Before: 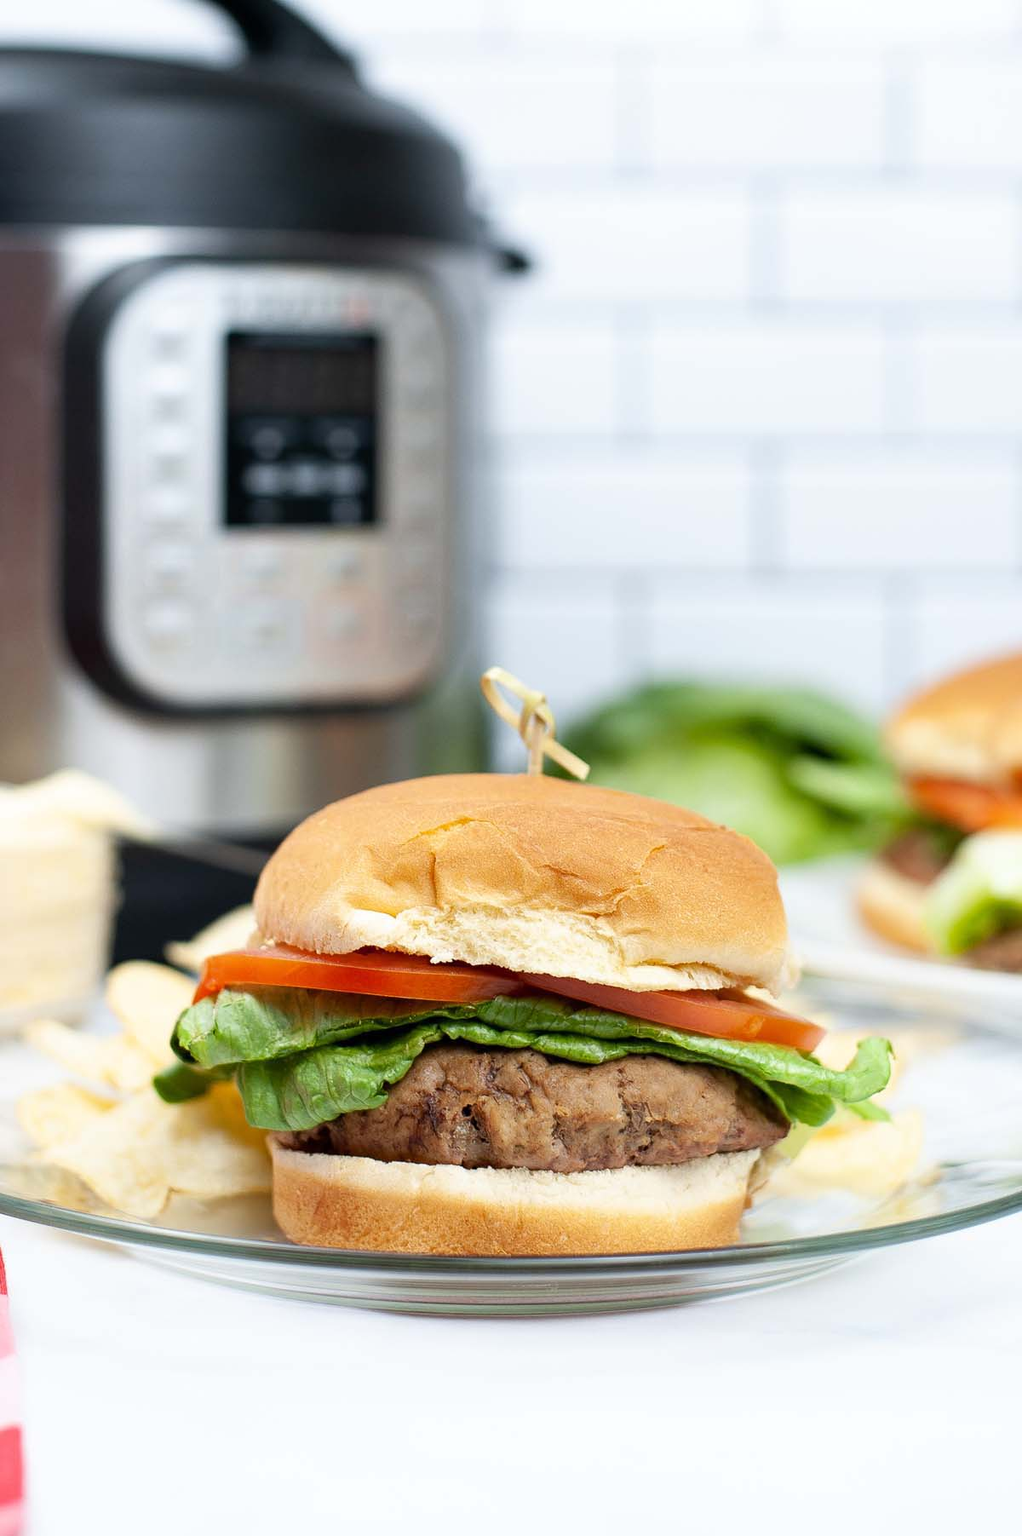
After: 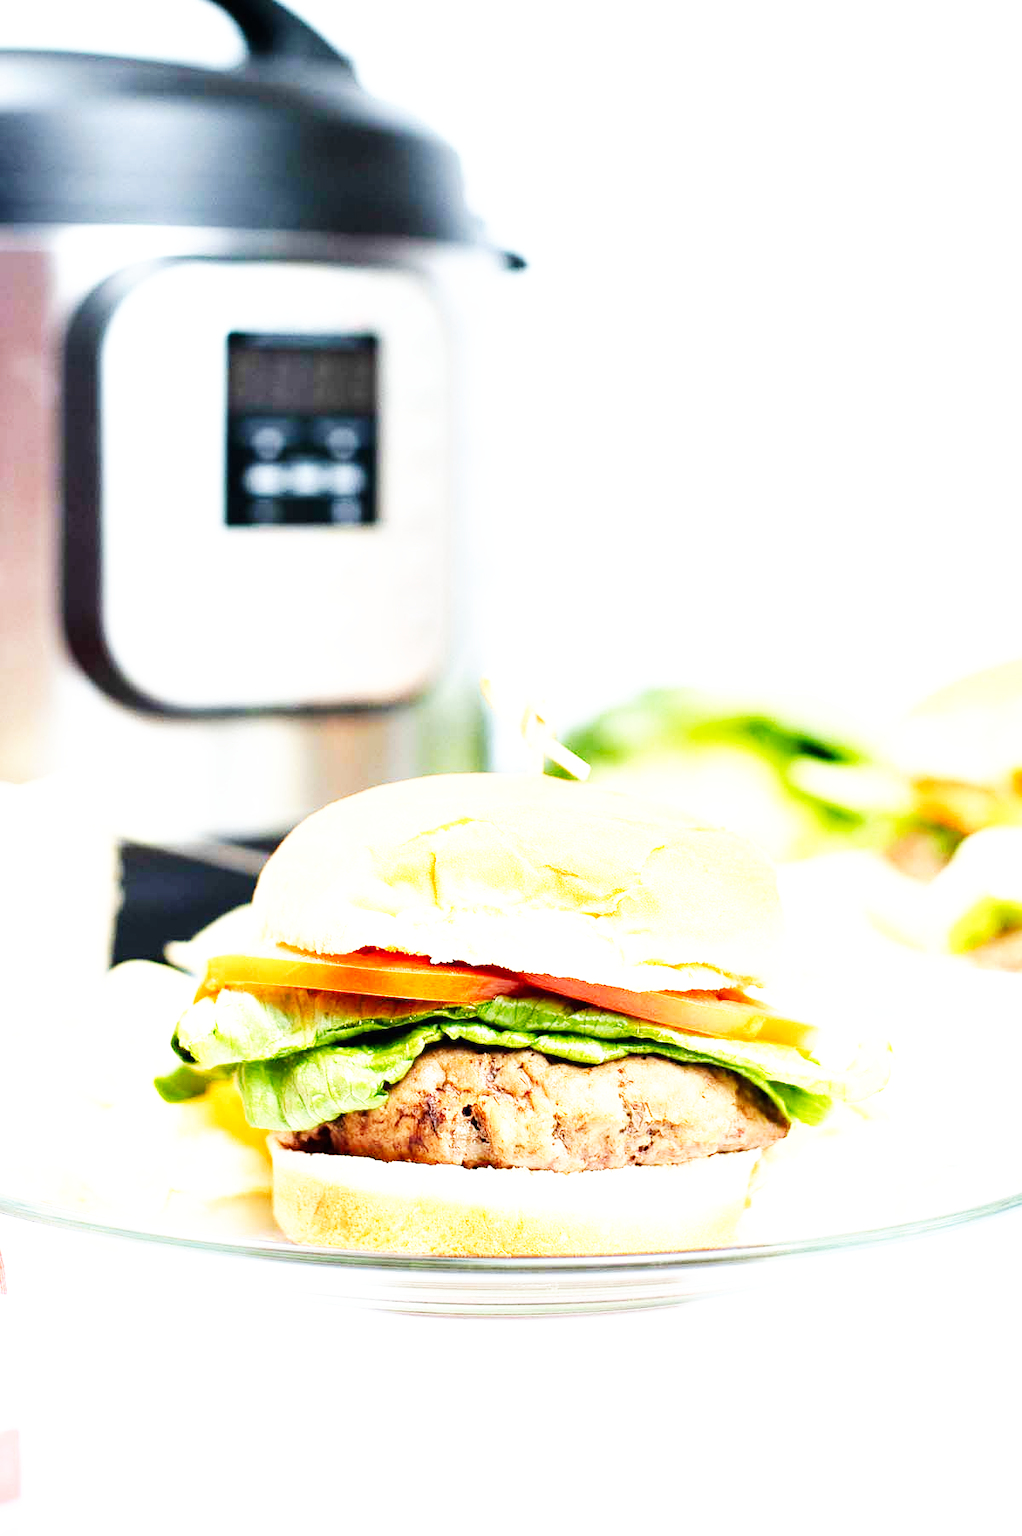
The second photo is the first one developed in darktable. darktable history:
base curve: curves: ch0 [(0, 0) (0.007, 0.004) (0.027, 0.03) (0.046, 0.07) (0.207, 0.54) (0.442, 0.872) (0.673, 0.972) (1, 1)], preserve colors none
exposure: black level correction 0, exposure 1.1 EV, compensate exposure bias true, compensate highlight preservation false
